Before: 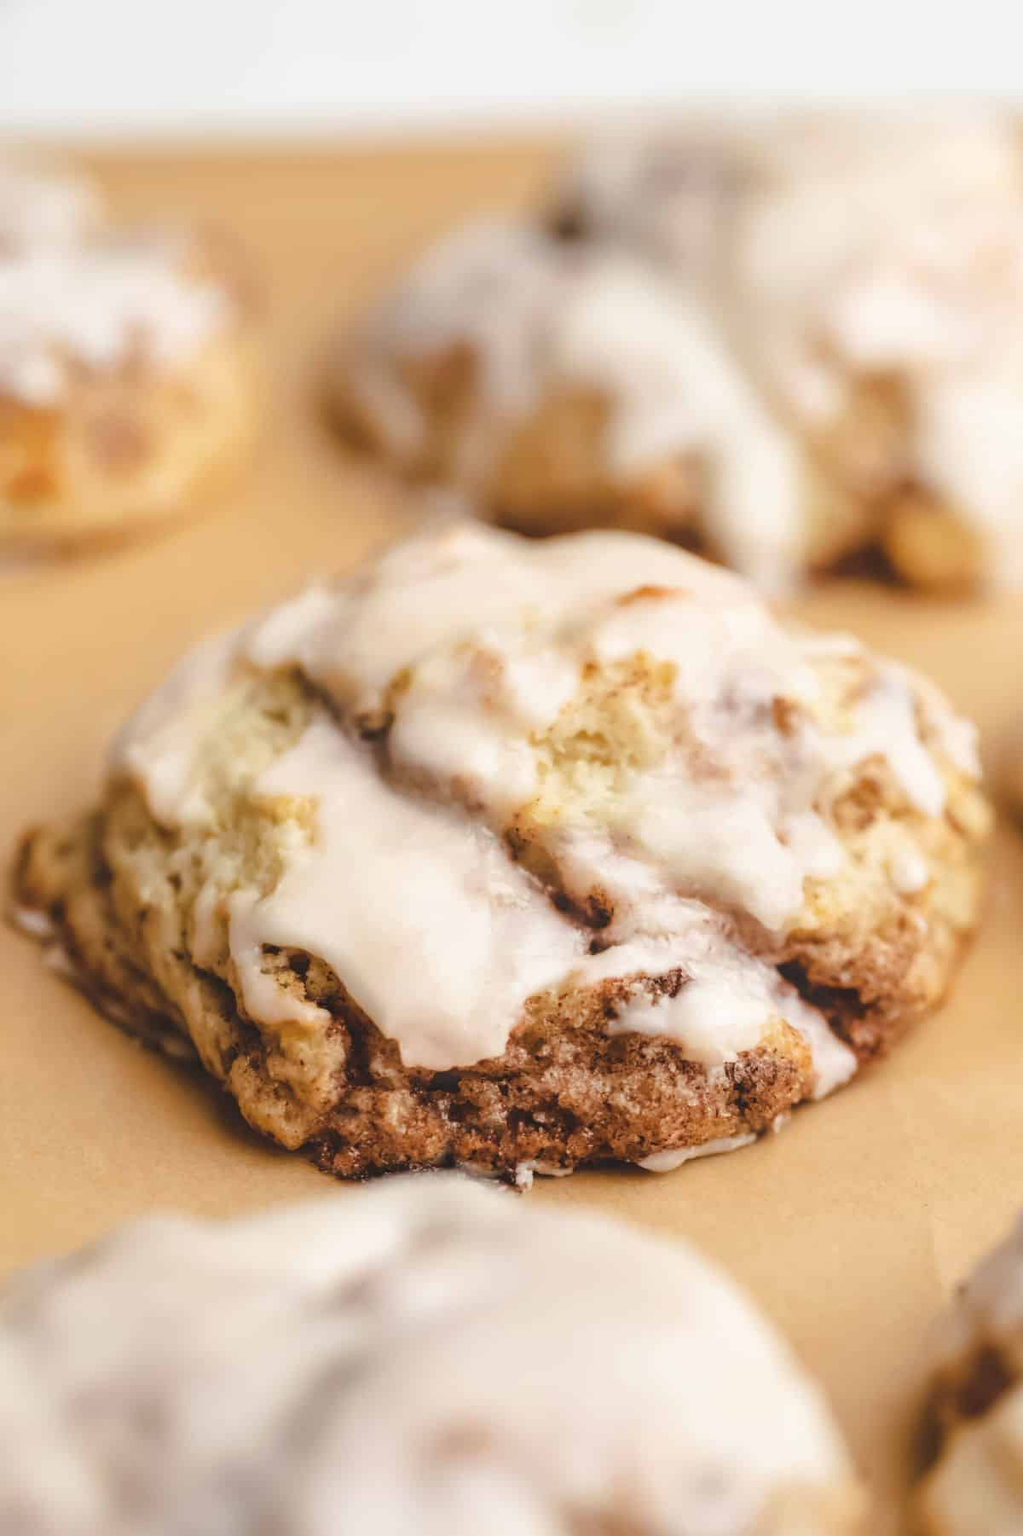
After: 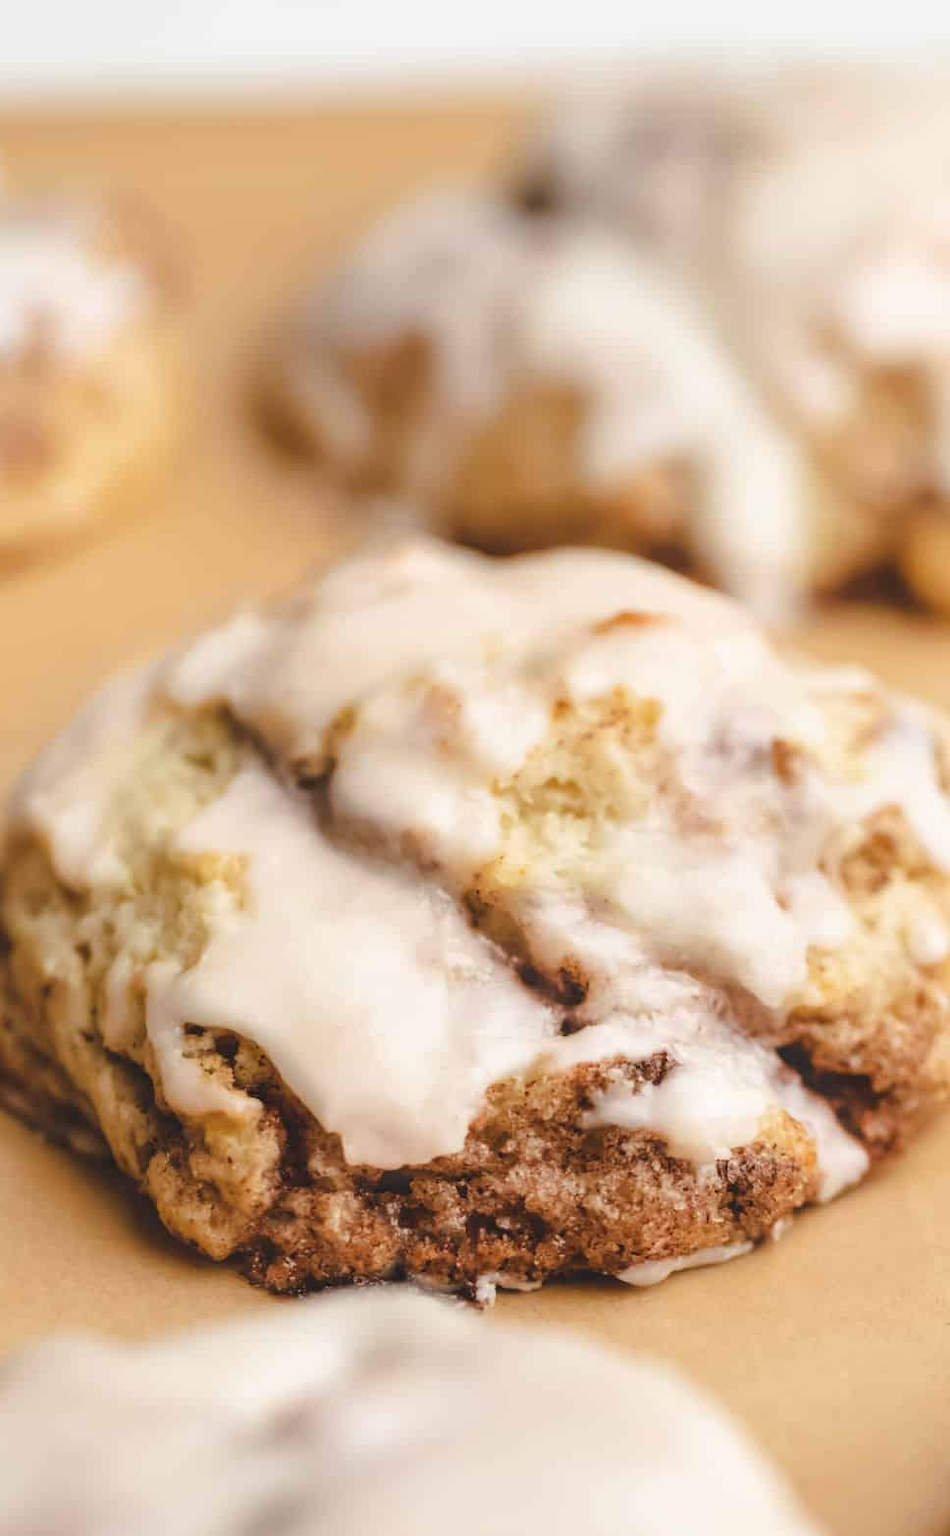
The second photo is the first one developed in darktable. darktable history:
crop: left 10.013%, top 3.576%, right 9.29%, bottom 9.475%
